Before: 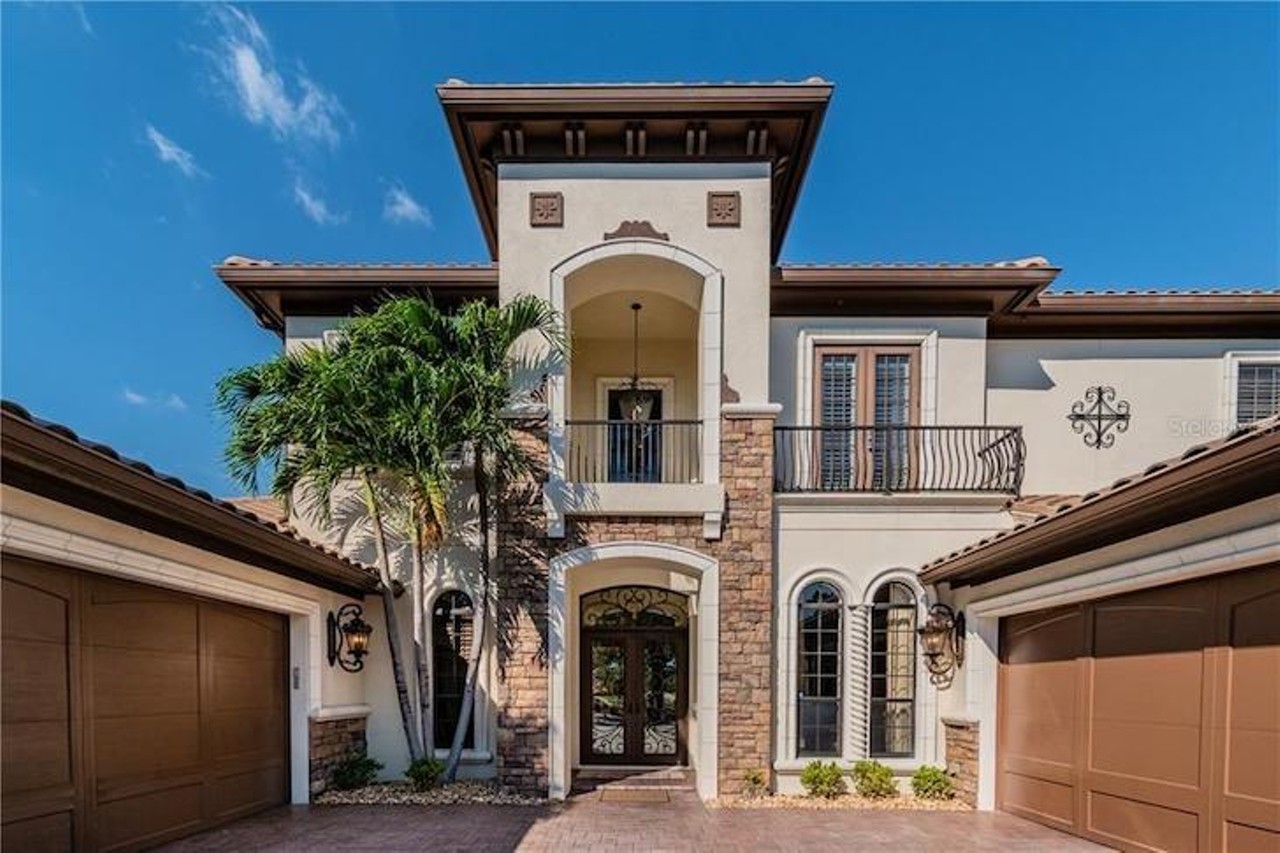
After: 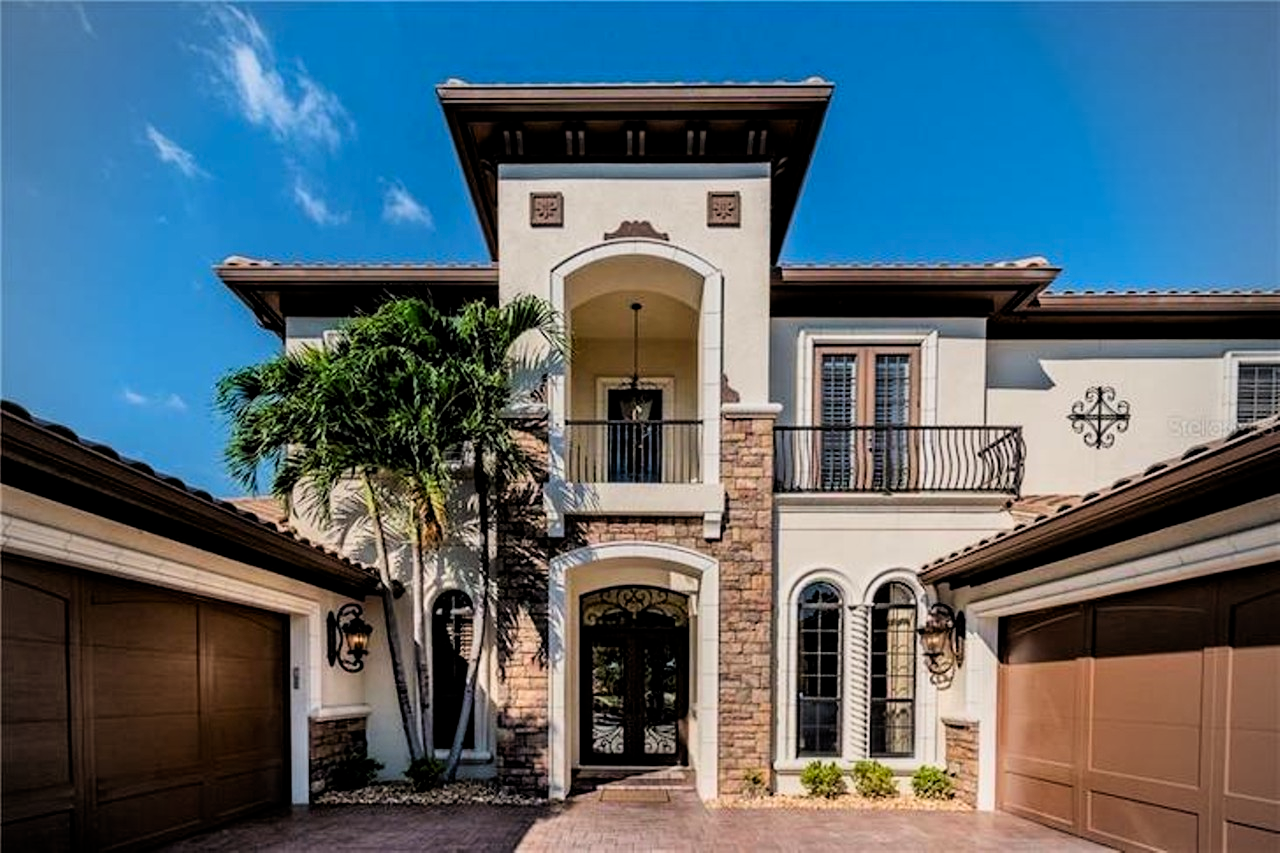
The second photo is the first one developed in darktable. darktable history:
contrast brightness saturation: contrast 0.042, saturation 0.154
filmic rgb: middle gray luminance 8.71%, black relative exposure -6.35 EV, white relative exposure 2.72 EV, target black luminance 0%, hardness 4.77, latitude 73.72%, contrast 1.33, shadows ↔ highlights balance 9.88%
vignetting: on, module defaults
